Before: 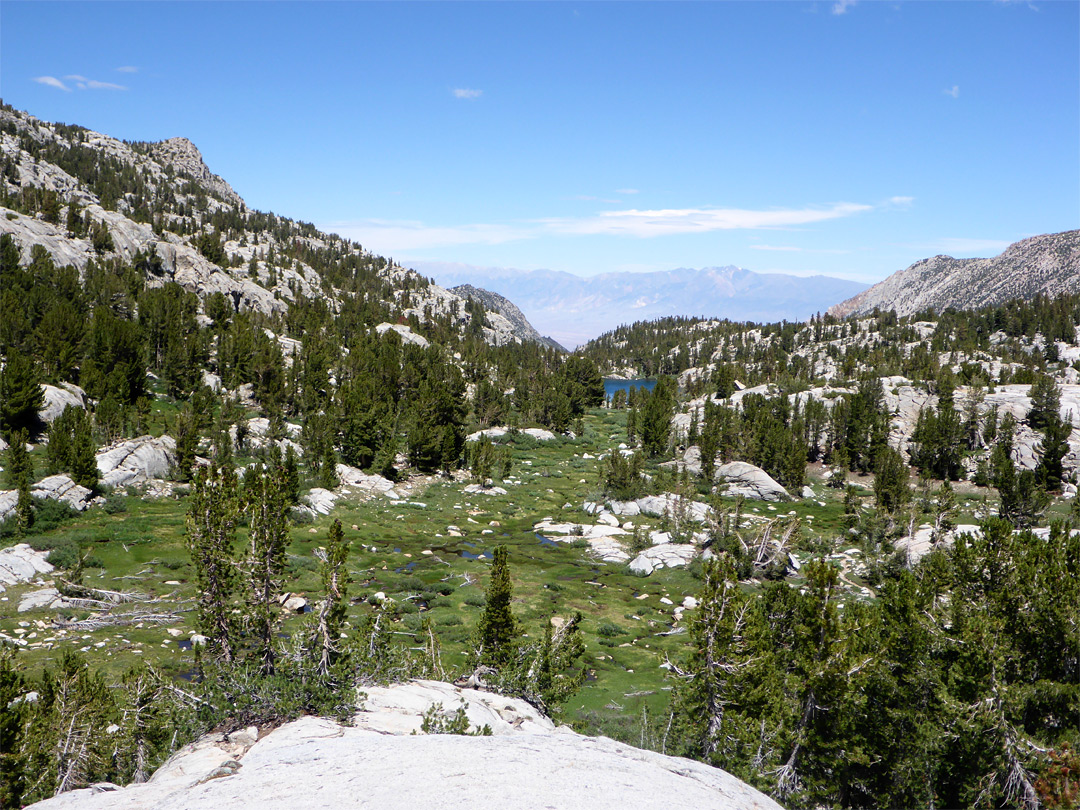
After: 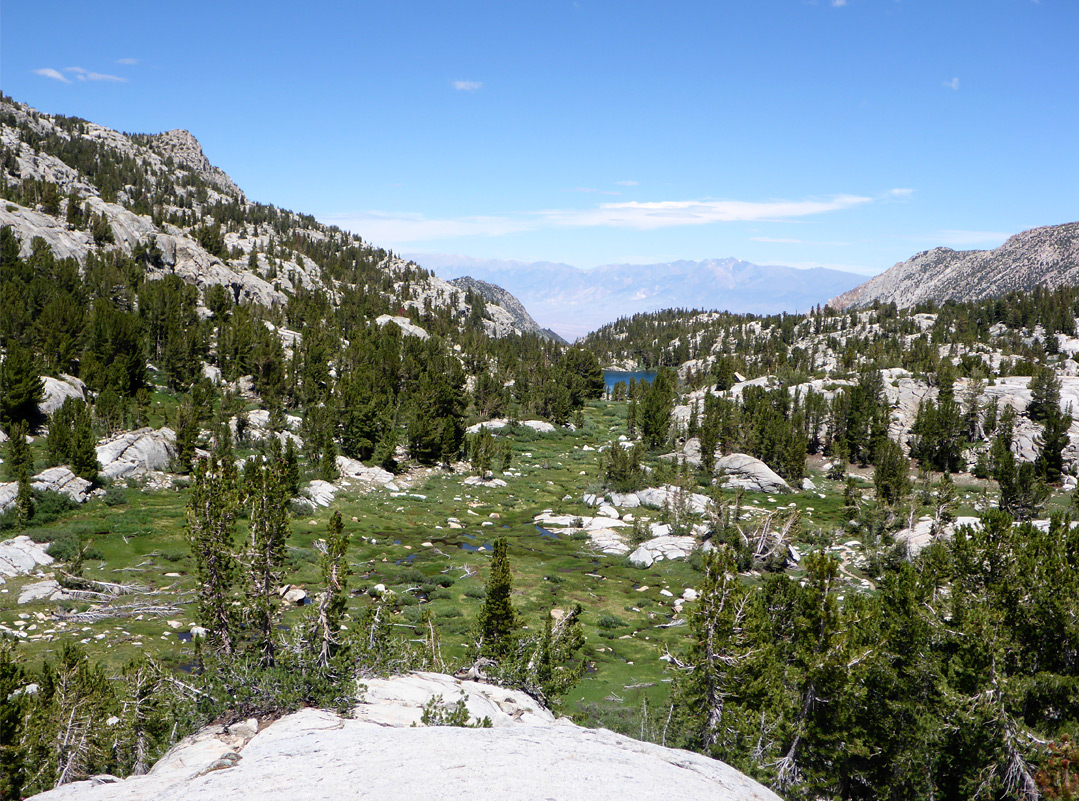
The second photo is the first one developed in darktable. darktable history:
crop: top 1.099%, right 0.086%
